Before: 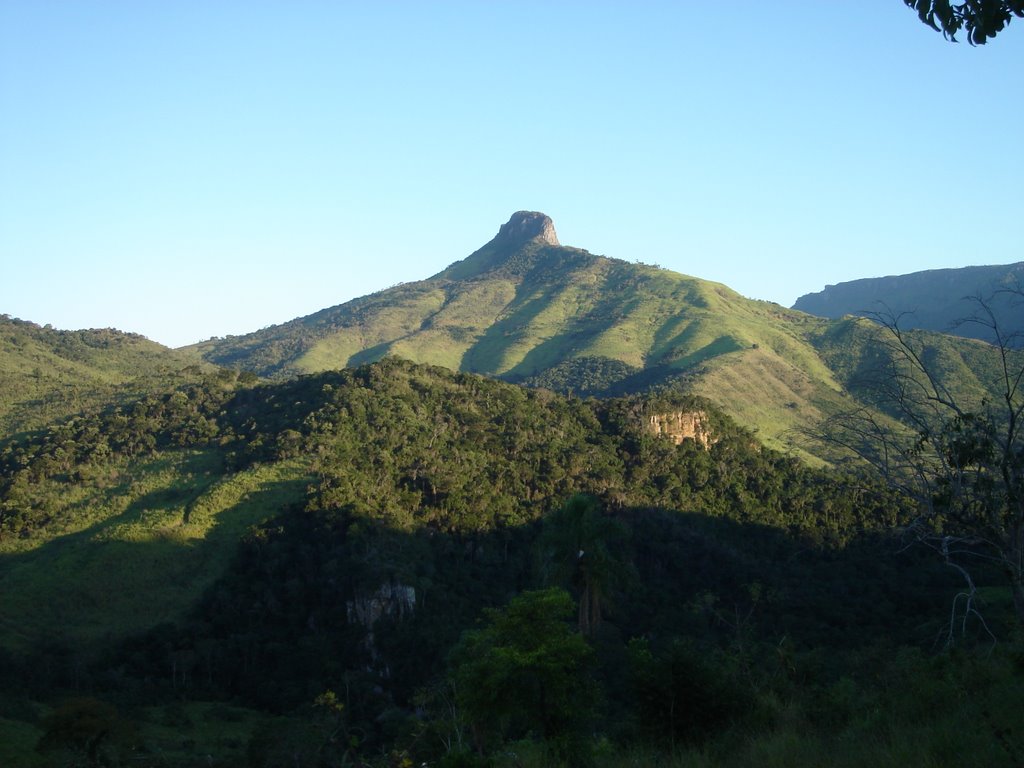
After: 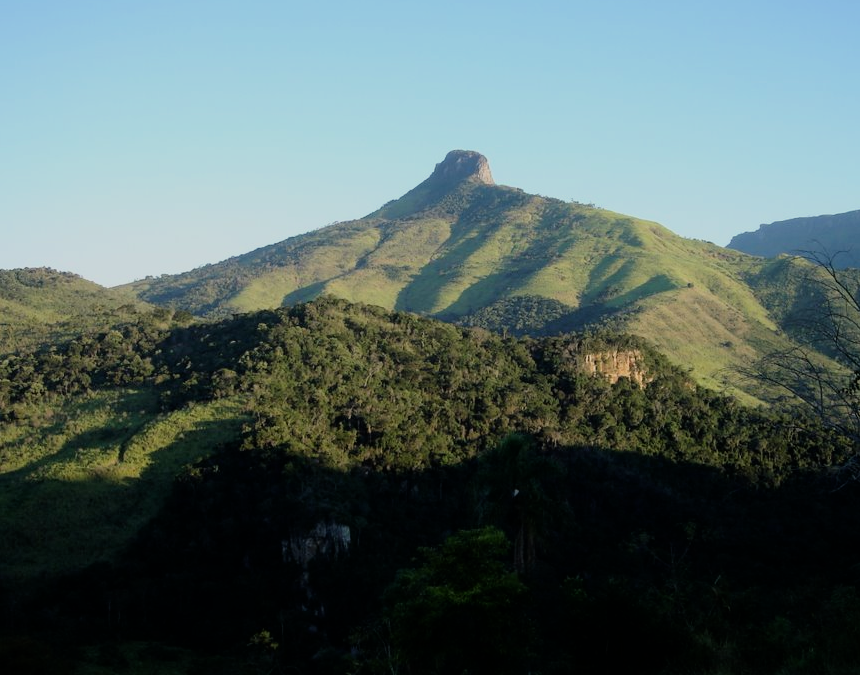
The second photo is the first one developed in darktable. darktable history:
filmic rgb: black relative exposure -7.73 EV, white relative exposure 4.4 EV, hardness 3.75, latitude 39.06%, contrast 0.972, highlights saturation mix 8.81%, shadows ↔ highlights balance 4.37%, color science v6 (2022)
crop: left 6.375%, top 8.019%, right 9.551%, bottom 4.063%
contrast brightness saturation: contrast 0.047
